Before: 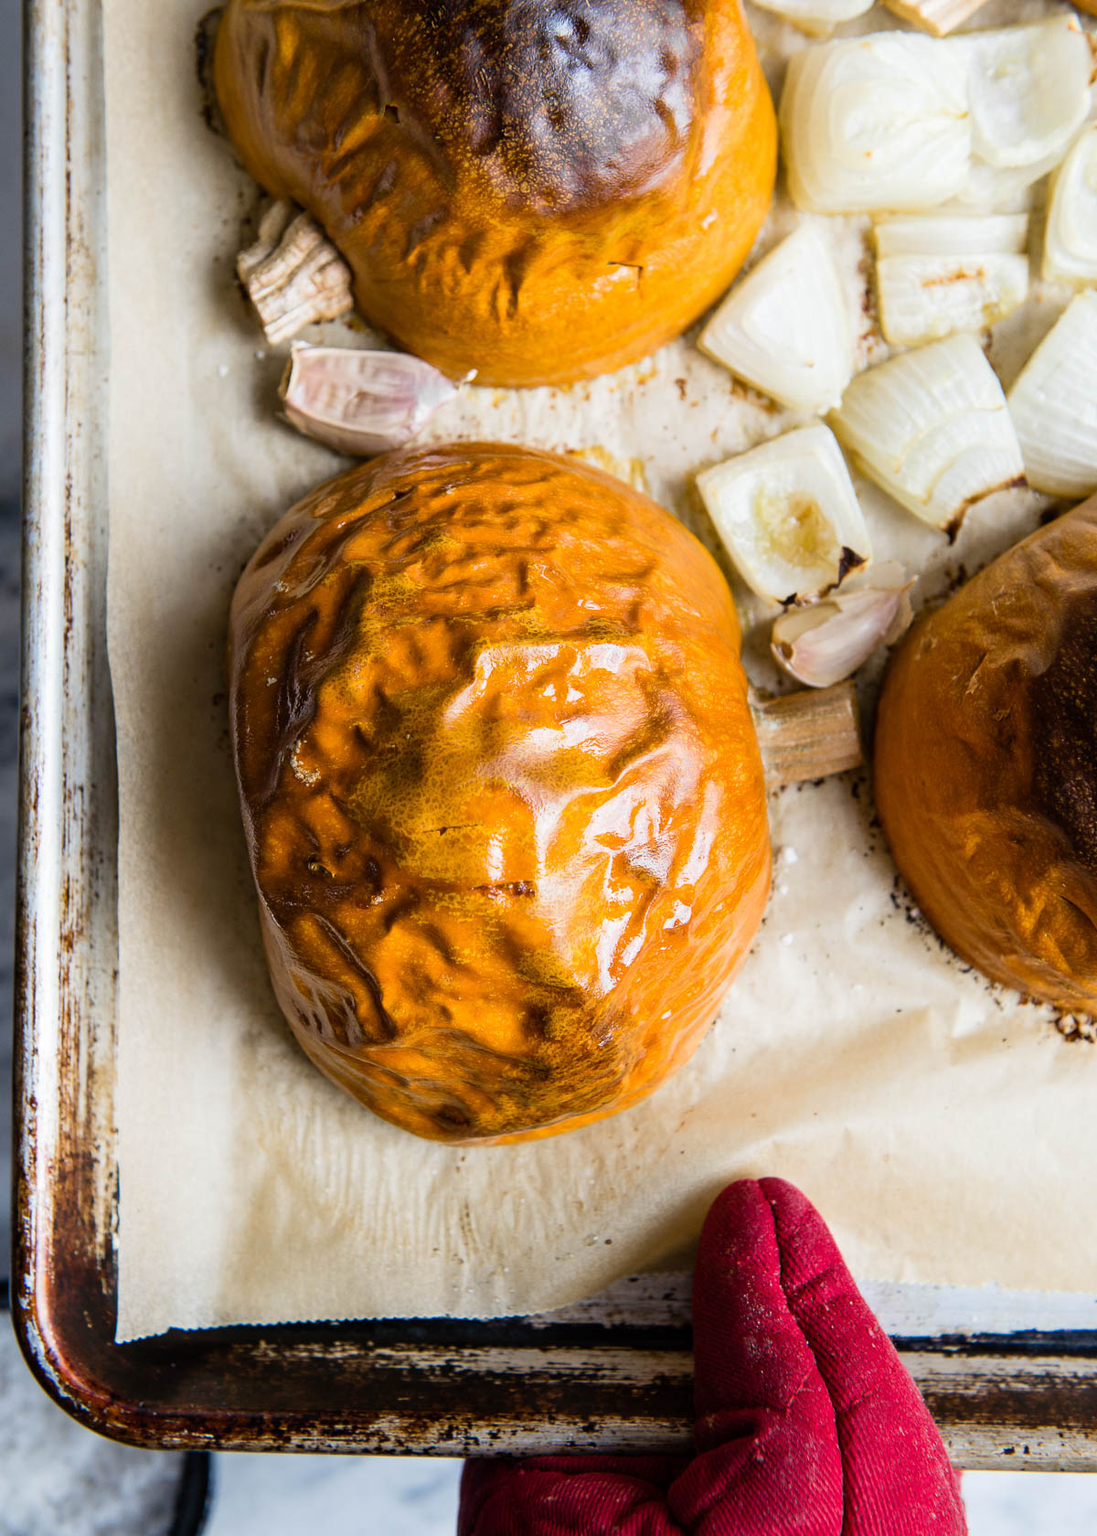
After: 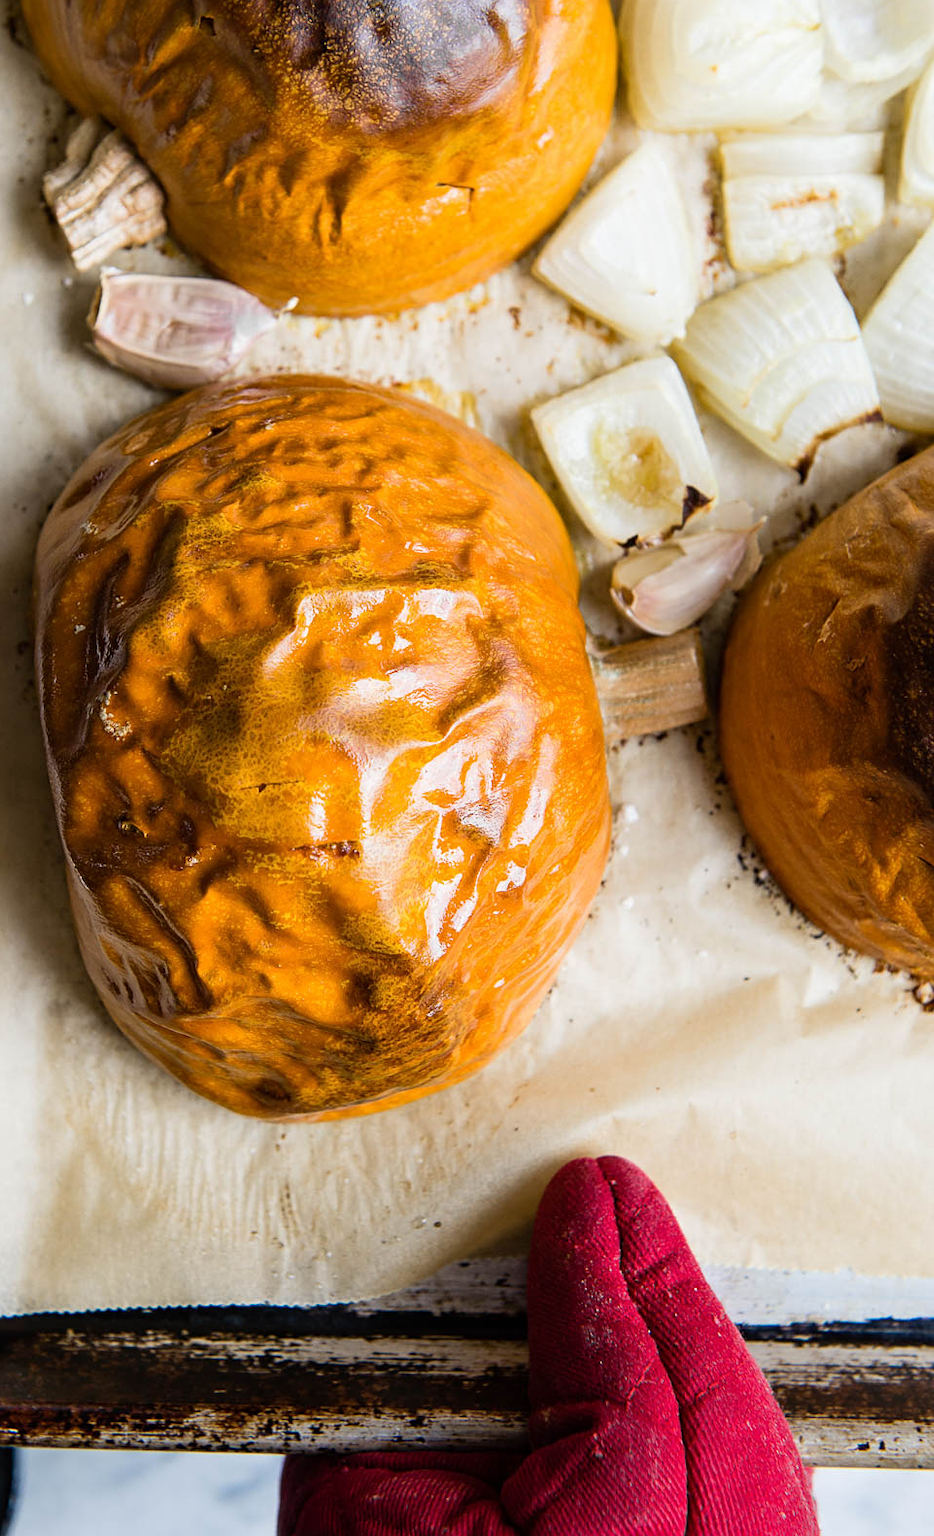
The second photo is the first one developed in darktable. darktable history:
crop and rotate: left 17.981%, top 5.867%, right 1.827%
sharpen: amount 0.204
